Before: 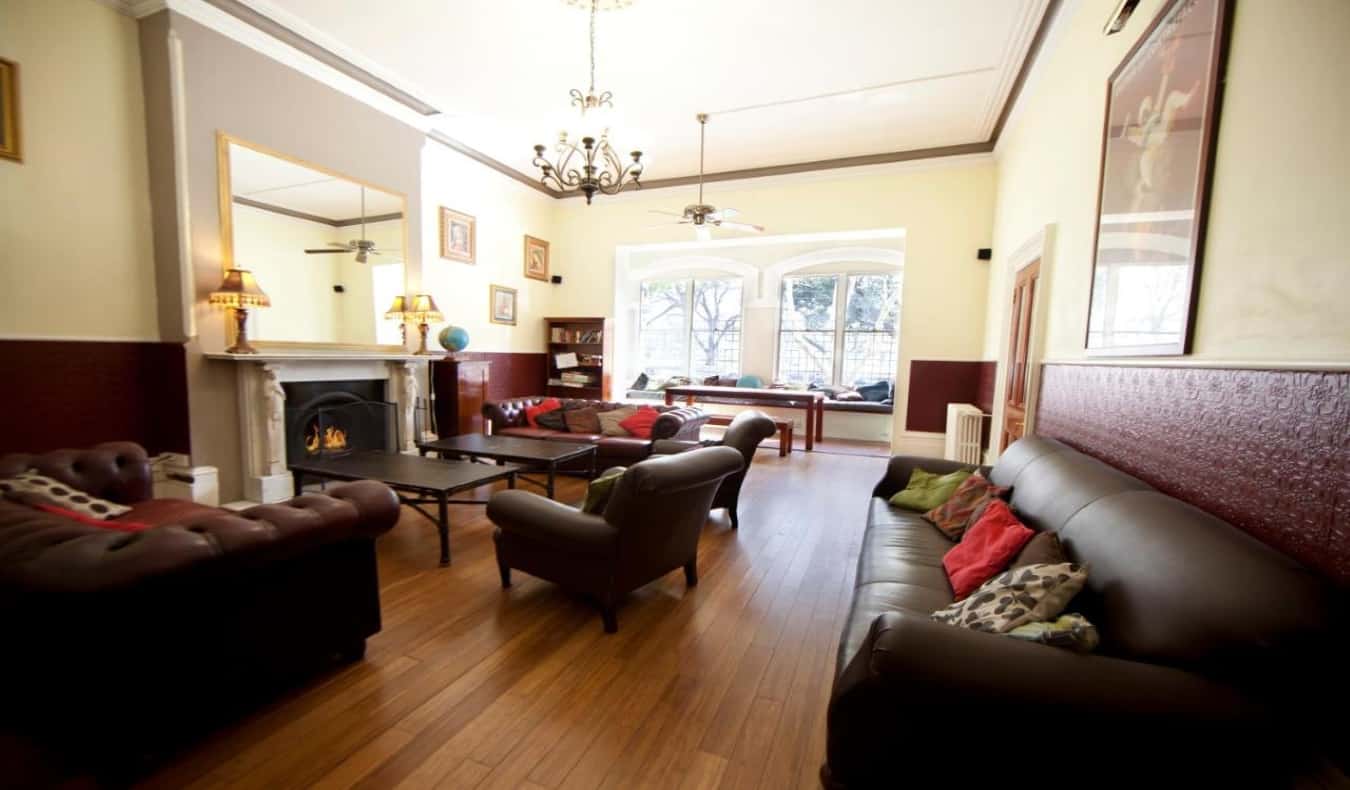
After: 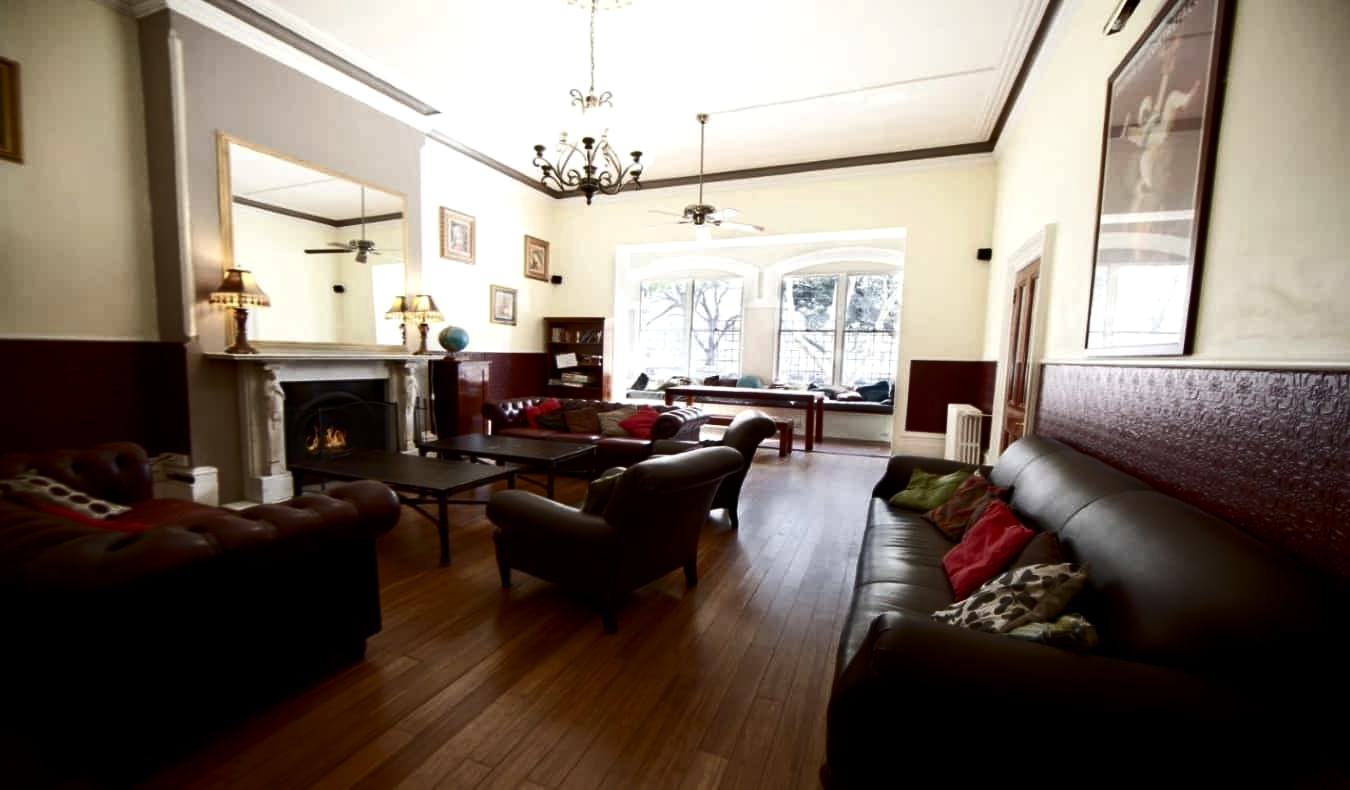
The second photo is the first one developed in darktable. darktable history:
contrast brightness saturation: contrast 0.07, brightness -0.13, saturation 0.06
color balance rgb: perceptual saturation grading › highlights -31.88%, perceptual saturation grading › mid-tones 5.8%, perceptual saturation grading › shadows 18.12%, perceptual brilliance grading › highlights 3.62%, perceptual brilliance grading › mid-tones -18.12%, perceptual brilliance grading › shadows -41.3%
